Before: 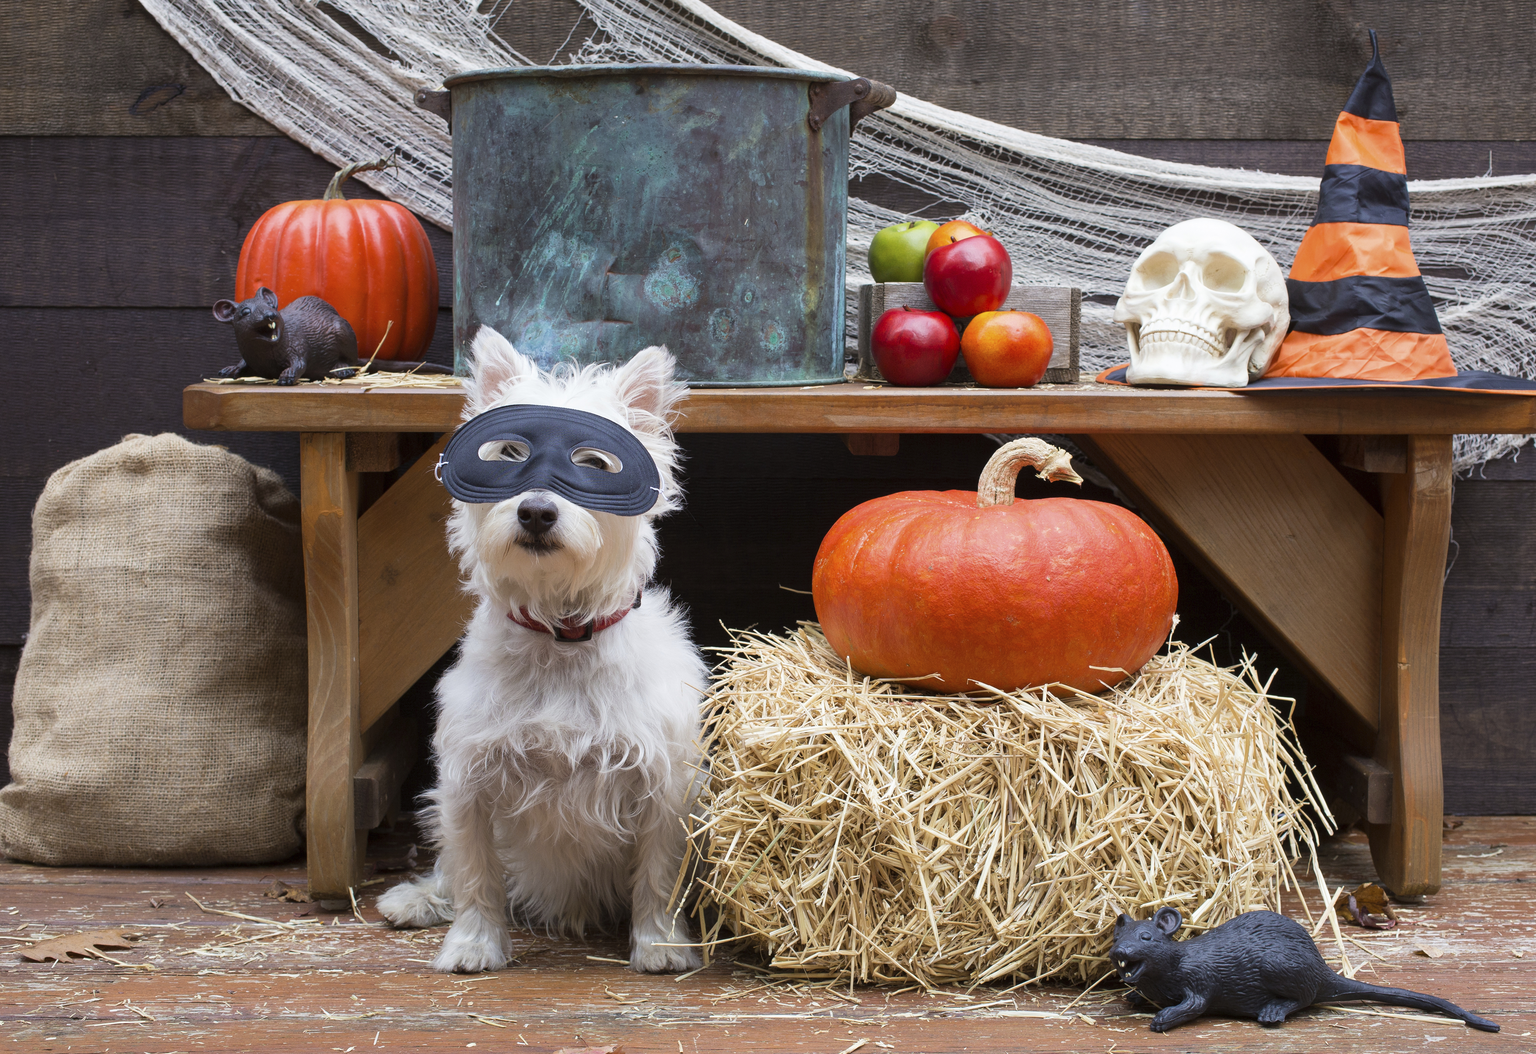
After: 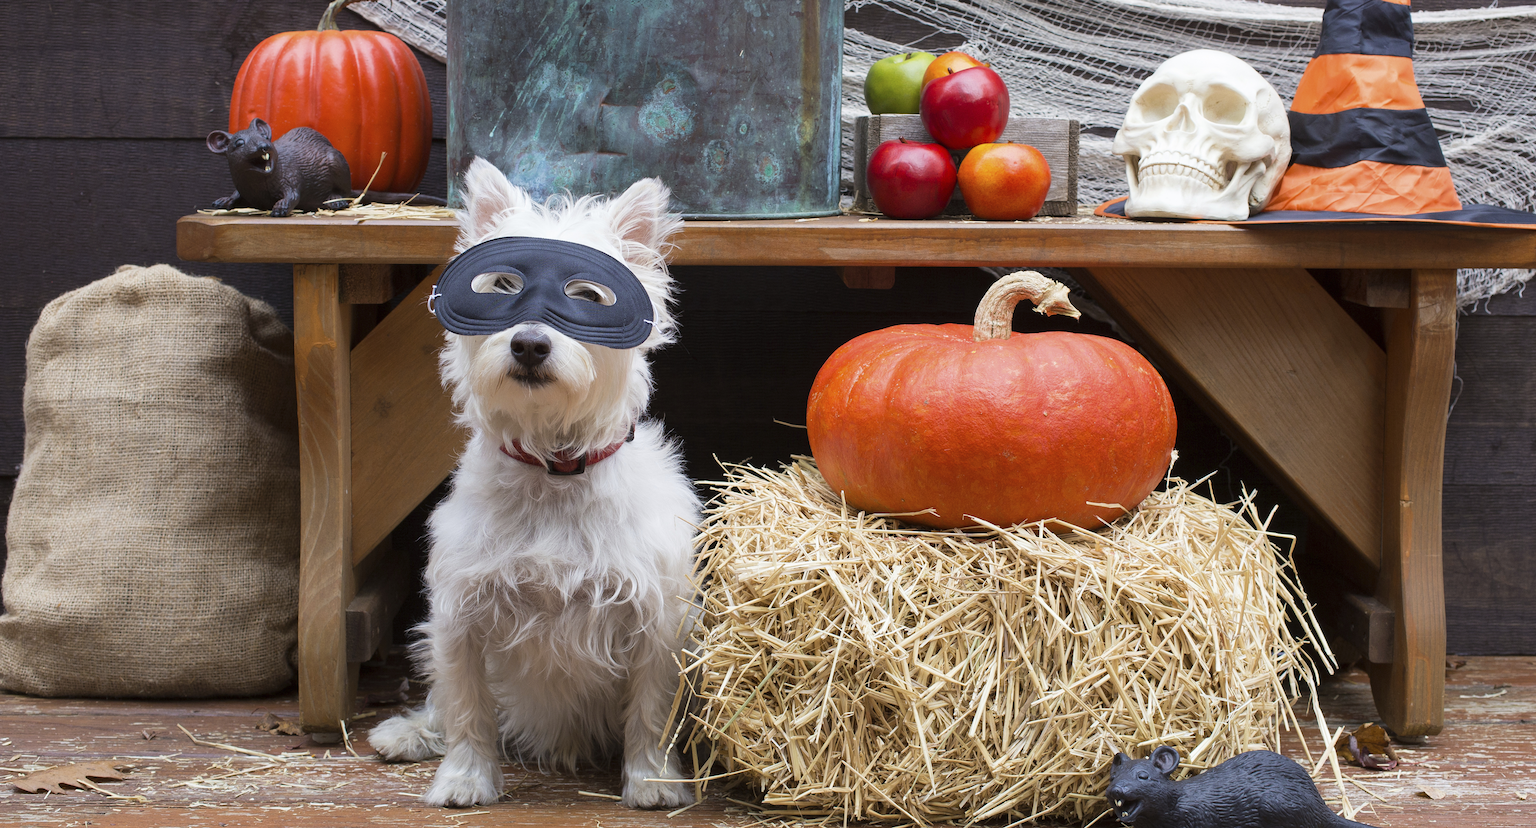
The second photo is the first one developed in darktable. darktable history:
rotate and perspective: rotation 0.192°, lens shift (horizontal) -0.015, crop left 0.005, crop right 0.996, crop top 0.006, crop bottom 0.99
crop and rotate: top 15.774%, bottom 5.506%
